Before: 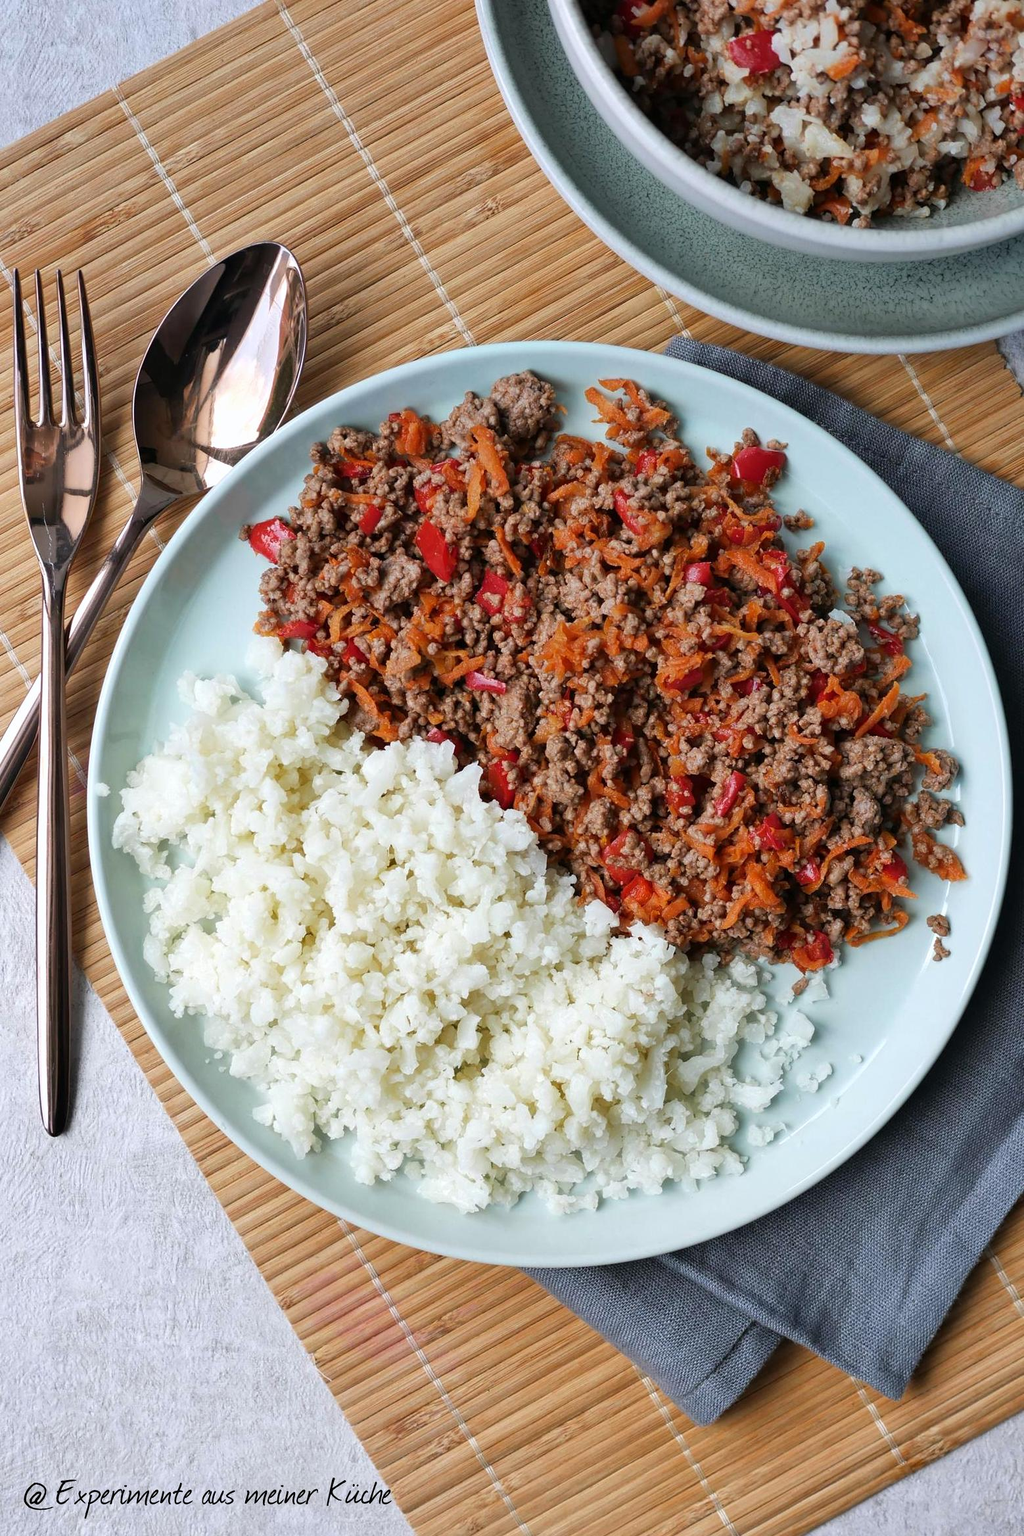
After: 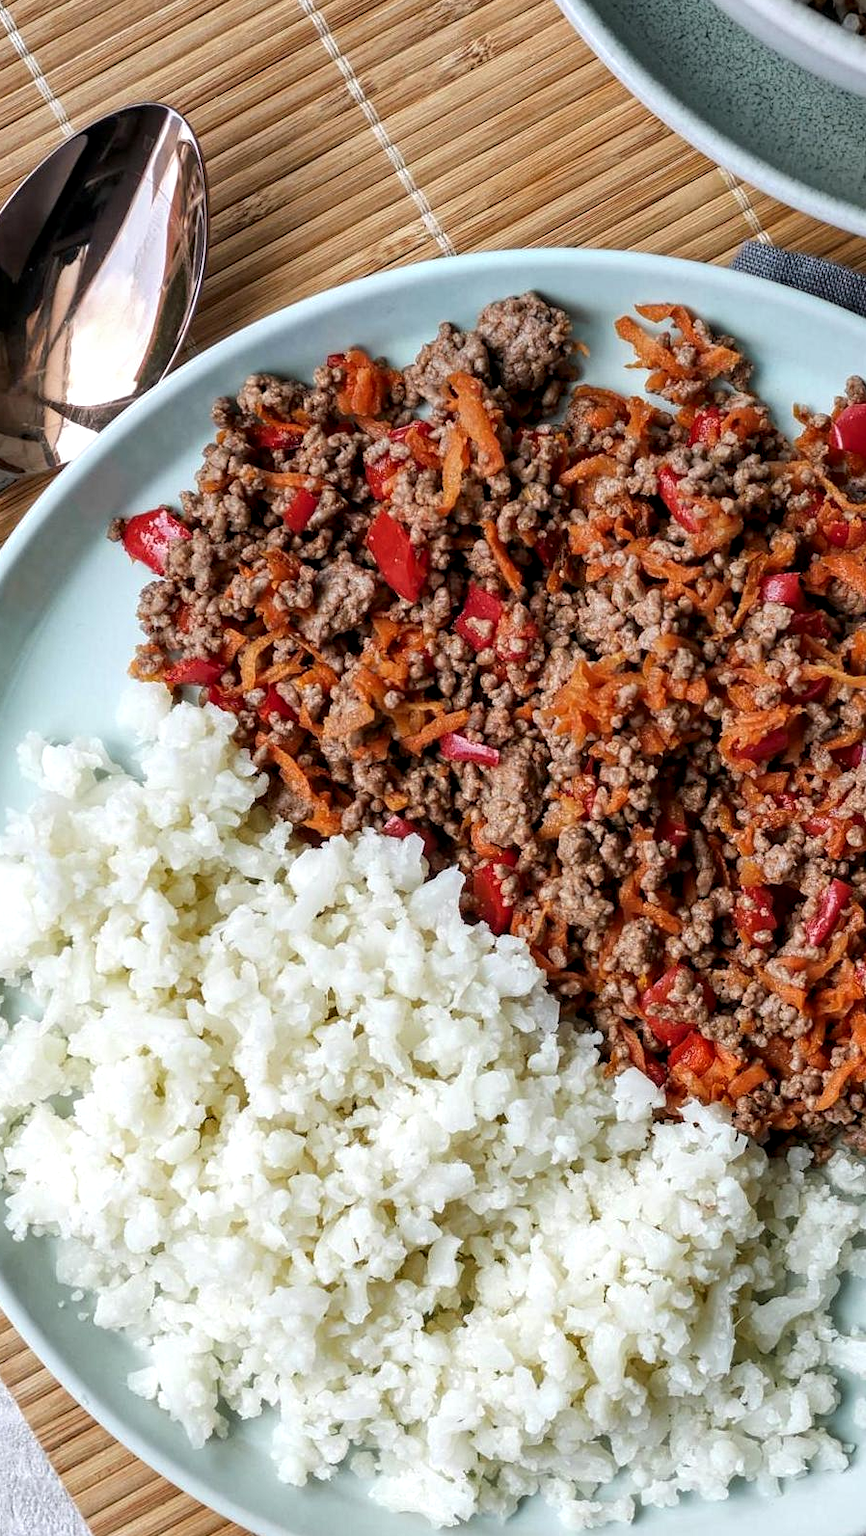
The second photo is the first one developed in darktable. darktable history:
local contrast: detail 142%
levels: mode automatic
crop: left 16.202%, top 11.208%, right 26.045%, bottom 20.557%
